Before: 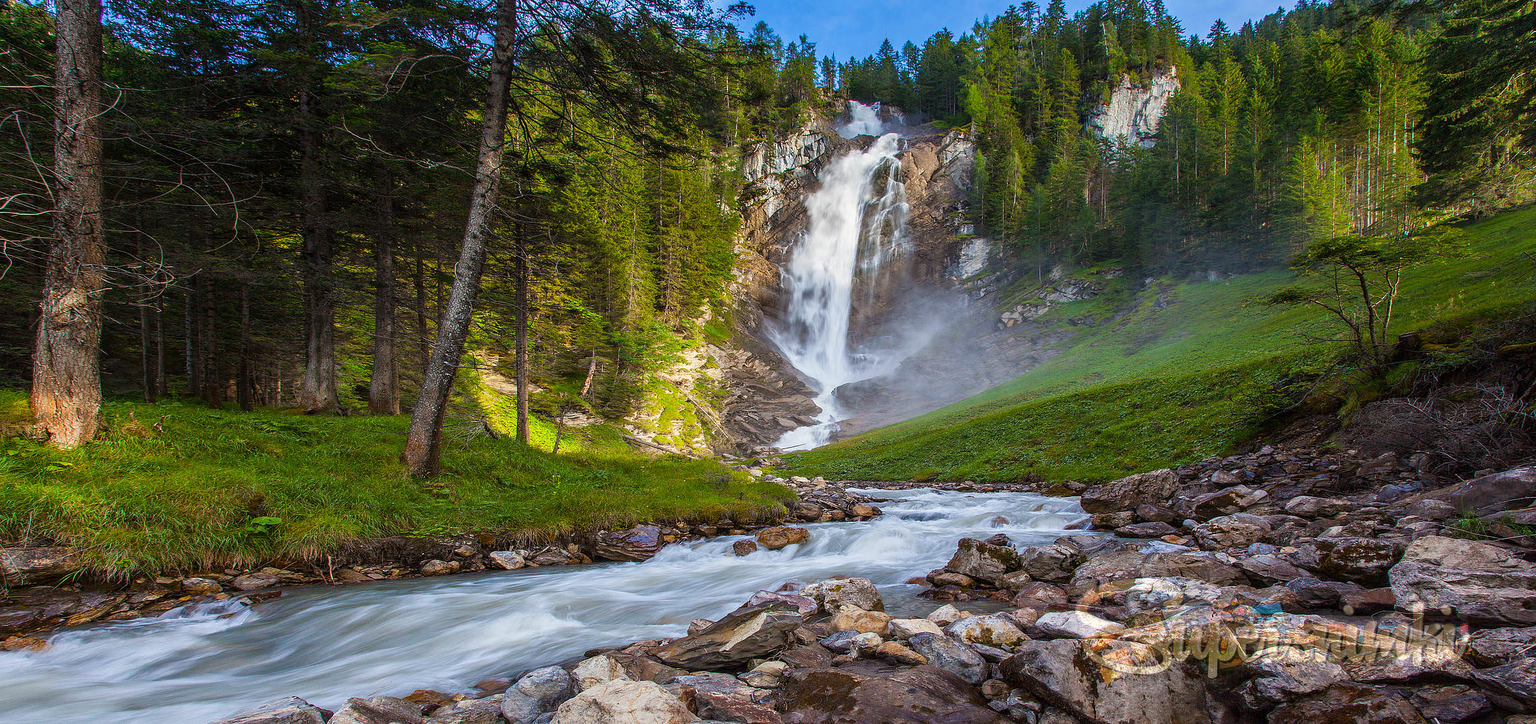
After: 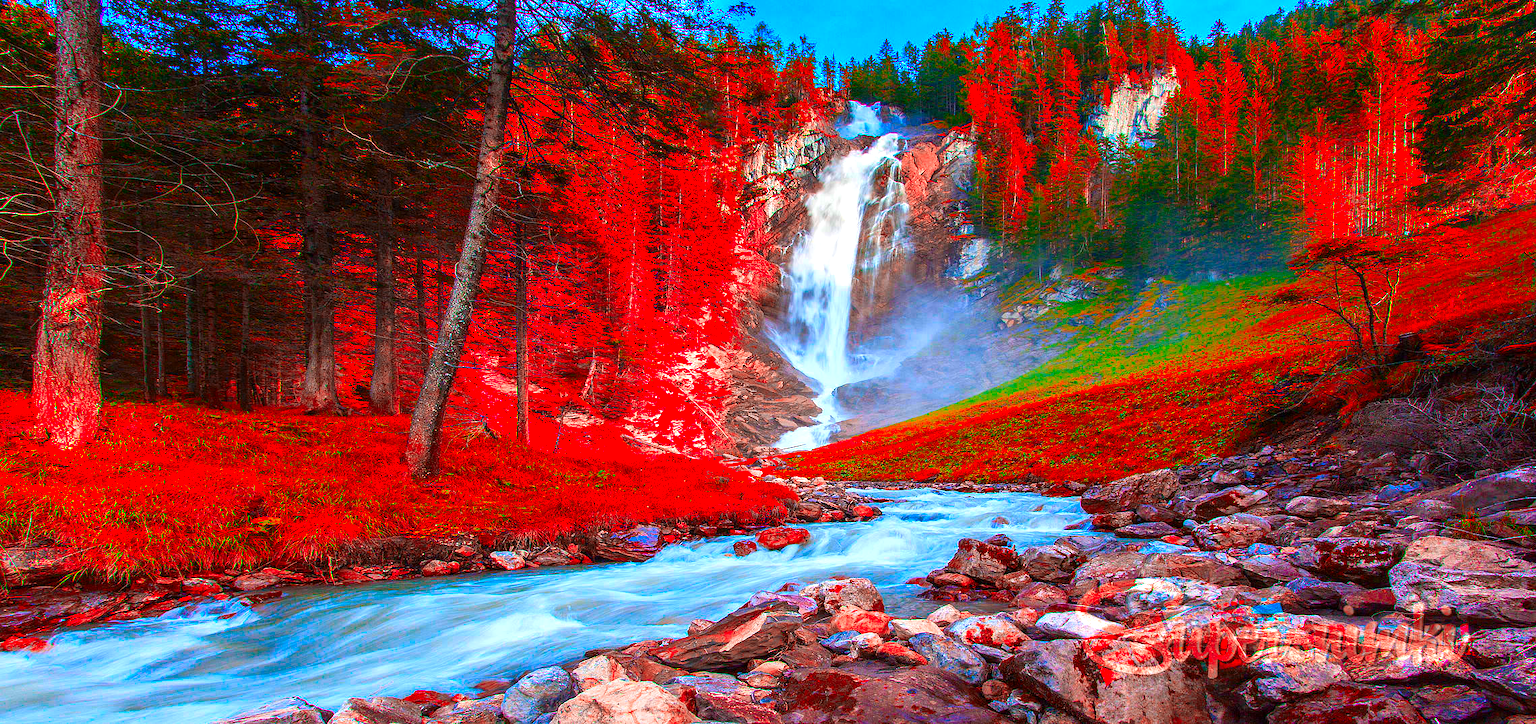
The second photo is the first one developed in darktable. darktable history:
color zones: curves: ch2 [(0, 0.5) (0.084, 0.497) (0.323, 0.335) (0.4, 0.497) (1, 0.5)], process mode strong
exposure: exposure 0.485 EV, compensate highlight preservation false
color correction: saturation 3
